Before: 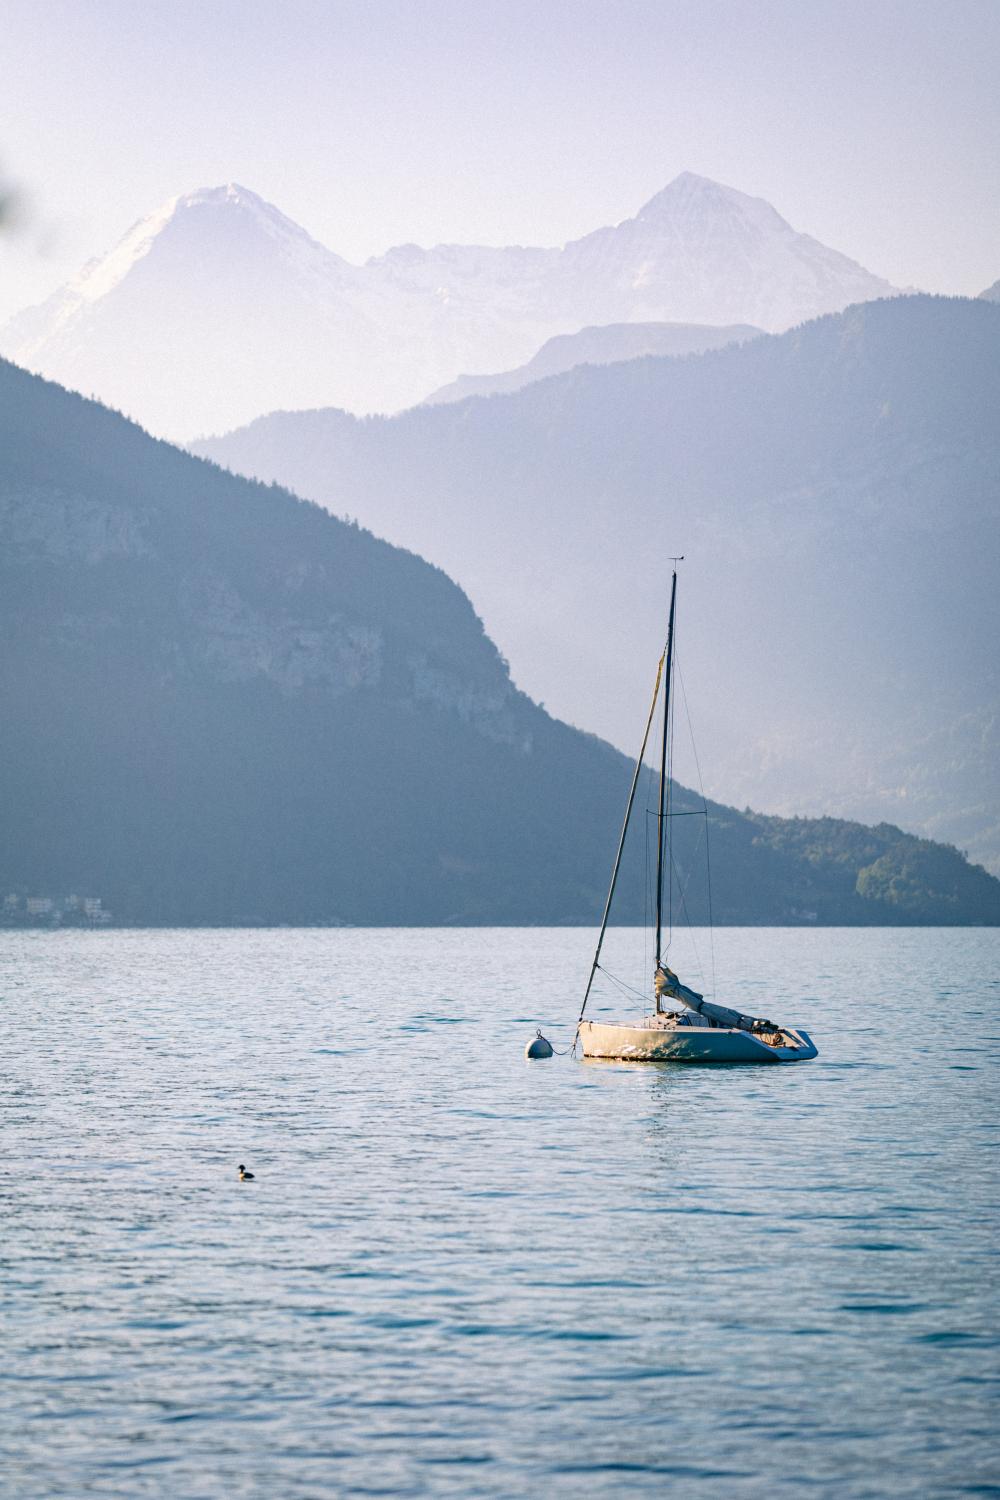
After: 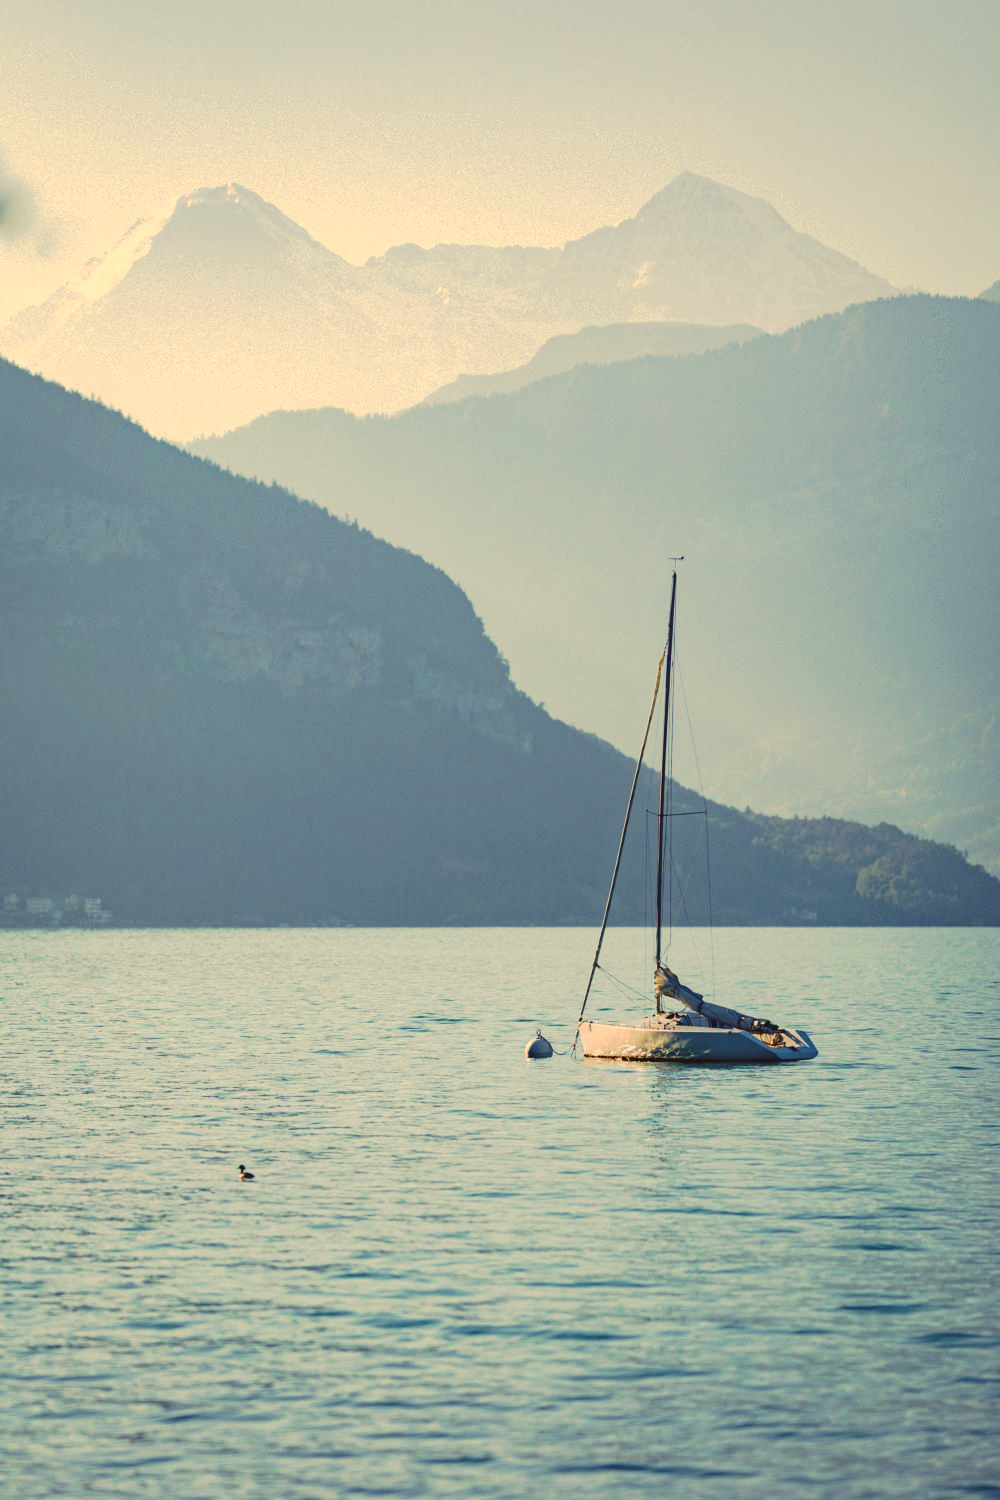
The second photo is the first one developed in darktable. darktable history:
tone curve: curves: ch0 [(0, 0) (0.003, 0.032) (0.011, 0.04) (0.025, 0.058) (0.044, 0.084) (0.069, 0.107) (0.1, 0.13) (0.136, 0.158) (0.177, 0.193) (0.224, 0.236) (0.277, 0.283) (0.335, 0.335) (0.399, 0.399) (0.468, 0.467) (0.543, 0.533) (0.623, 0.612) (0.709, 0.698) (0.801, 0.776) (0.898, 0.848) (1, 1)], preserve colors none
color look up table: target L [94.28, 92.85, 86.38, 86.07, 85.22, 73.22, 67.3, 63.03, 61.76, 57.63, 34.66, 201.89, 87.74, 67.36, 66.52, 55.43, 54.98, 47.07, 48.21, 44.49, 30.04, 21.24, 0.979, 97.74, 91, 71.99, 69.86, 59.48, 58.51, 58.42, 54.35, 44.5, 40.44, 37.35, 43.94, 35.84, 38.22, 21.44, 18.5, 16.9, 7.509, 86.42, 79.73, 74.98, 73.67, 69.26, 59.86, 41.34, 39.36], target a [-0.631, -12.04, -46.6, -46.78, -66.82, -68.14, -20.97, -7.95, -11.29, -49.68, -12.56, 0, 19.67, 54.51, 33.08, 84.73, 76.15, 40.84, 70.75, 28.64, 10.32, 46.99, 5.847, 2.929, 13.98, 54.5, 26.3, 90.72, 6.629, 88.78, 41.32, 12.5, 45.47, 11.68, 71.95, 7.976, 69.12, 32.99, 53.15, 45, 27.76, -40.73, -21.71, -39.02, -16, -46.24, -28.42, -10.26, -22.96], target b [89.56, 35.53, 82.23, 42.14, 21.64, 71.35, 69.45, 33.13, 13.06, 32.11, 45.88, -0.001, 39.8, 72.83, 57.04, 76.06, 22.24, 20.46, 63.66, 57.3, 17.74, 31.45, 1.424, 27.85, 19.11, 5.057, -12.23, -24.66, 1.209, -9.464, -4.852, -34.01, -39.95, -59.61, 5.207, -53.48, -43.19, -8.98, -76.41, -39.73, -33.95, 17.1, 15.81, -2.375, 0.856, 4.568, -22.01, -26.78, -3.92], num patches 49
